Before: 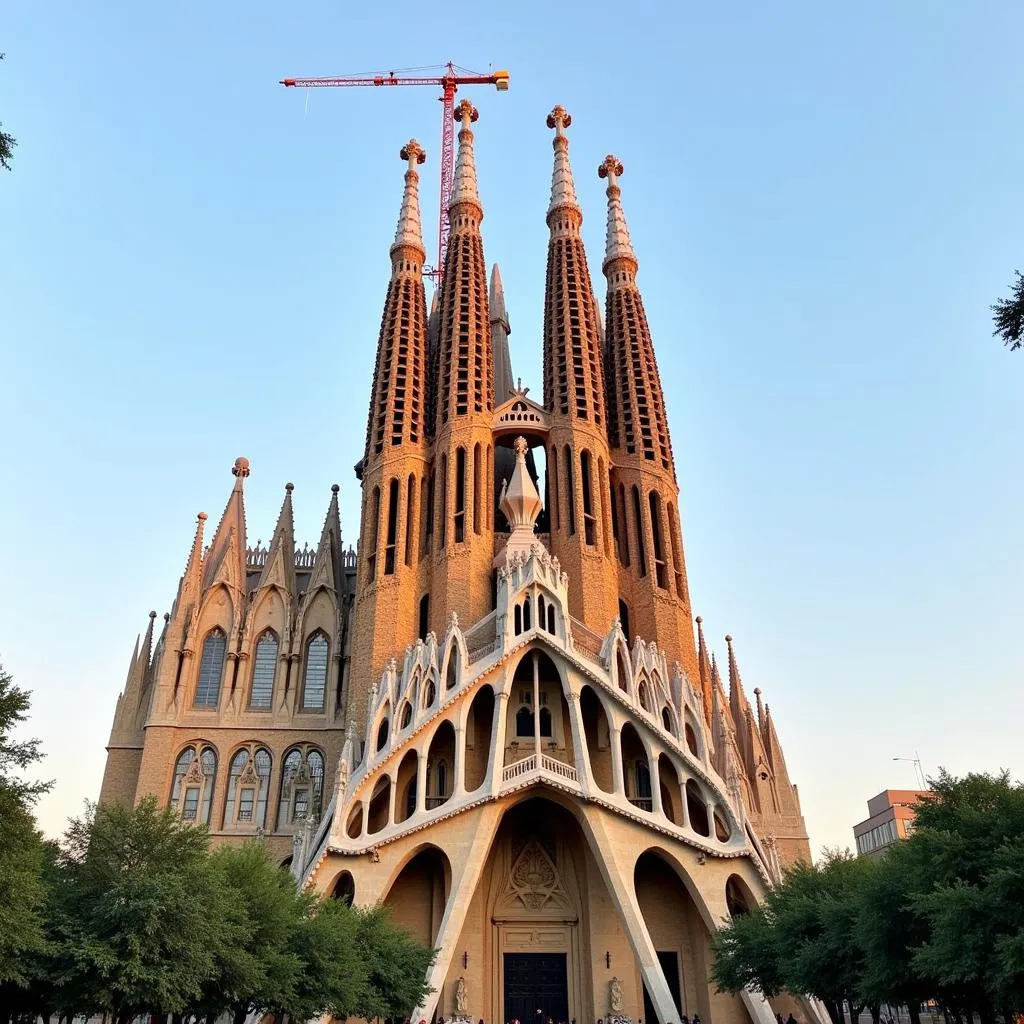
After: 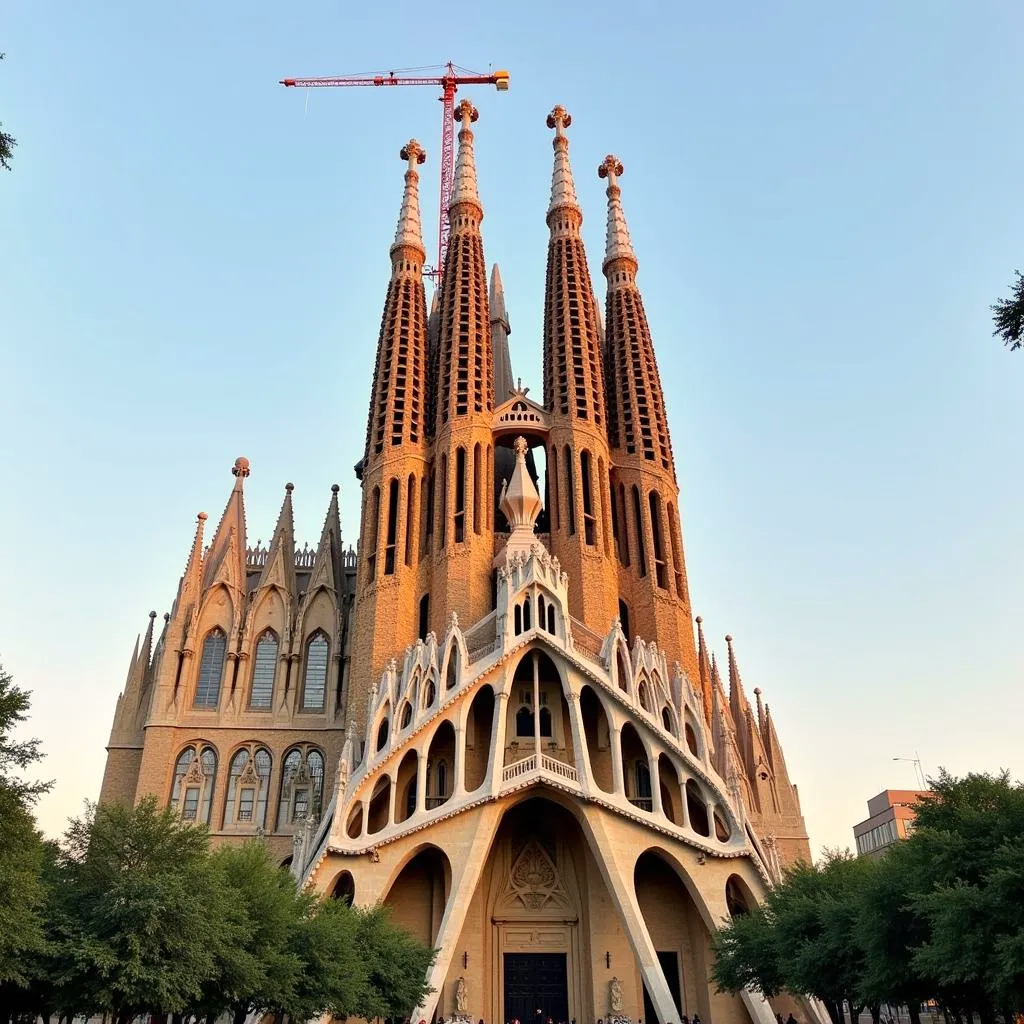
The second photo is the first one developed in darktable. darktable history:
color calibration: gray › normalize channels true, x 0.336, y 0.348, temperature 5401.92 K, gamut compression 0.012
